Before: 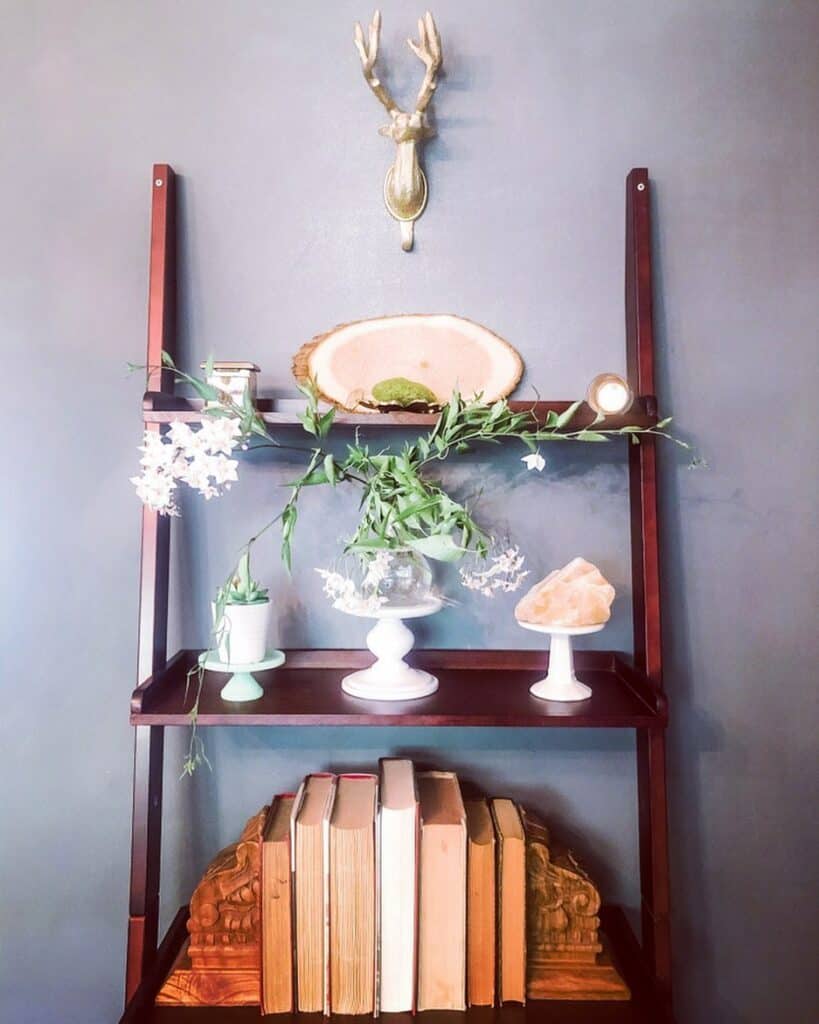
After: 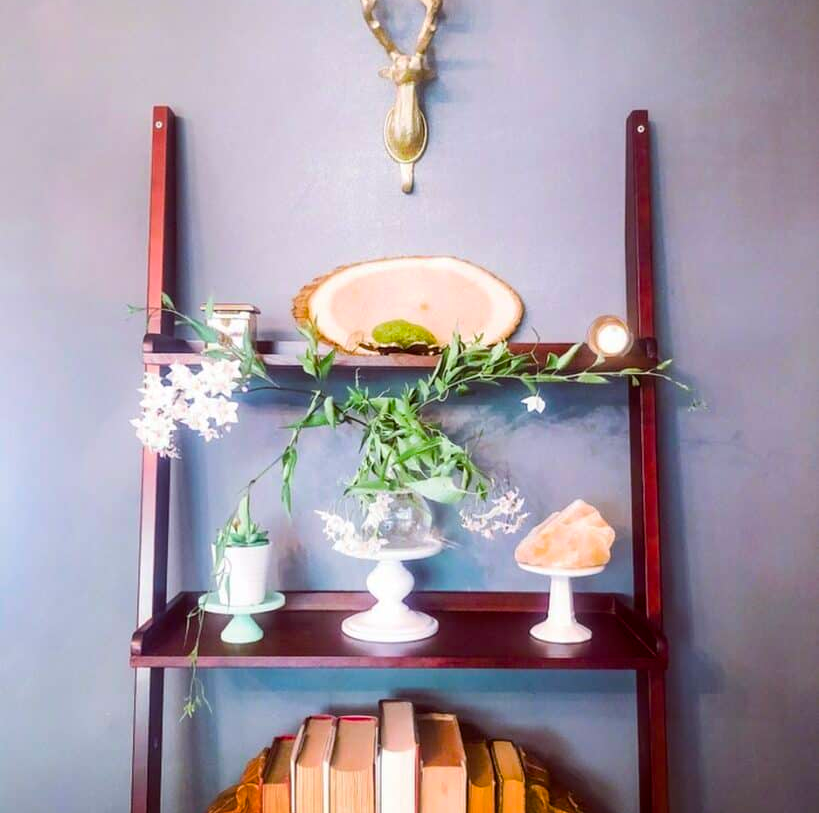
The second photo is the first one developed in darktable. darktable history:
color balance rgb: linear chroma grading › global chroma 15%, perceptual saturation grading › global saturation 30%
crop and rotate: top 5.667%, bottom 14.937%
